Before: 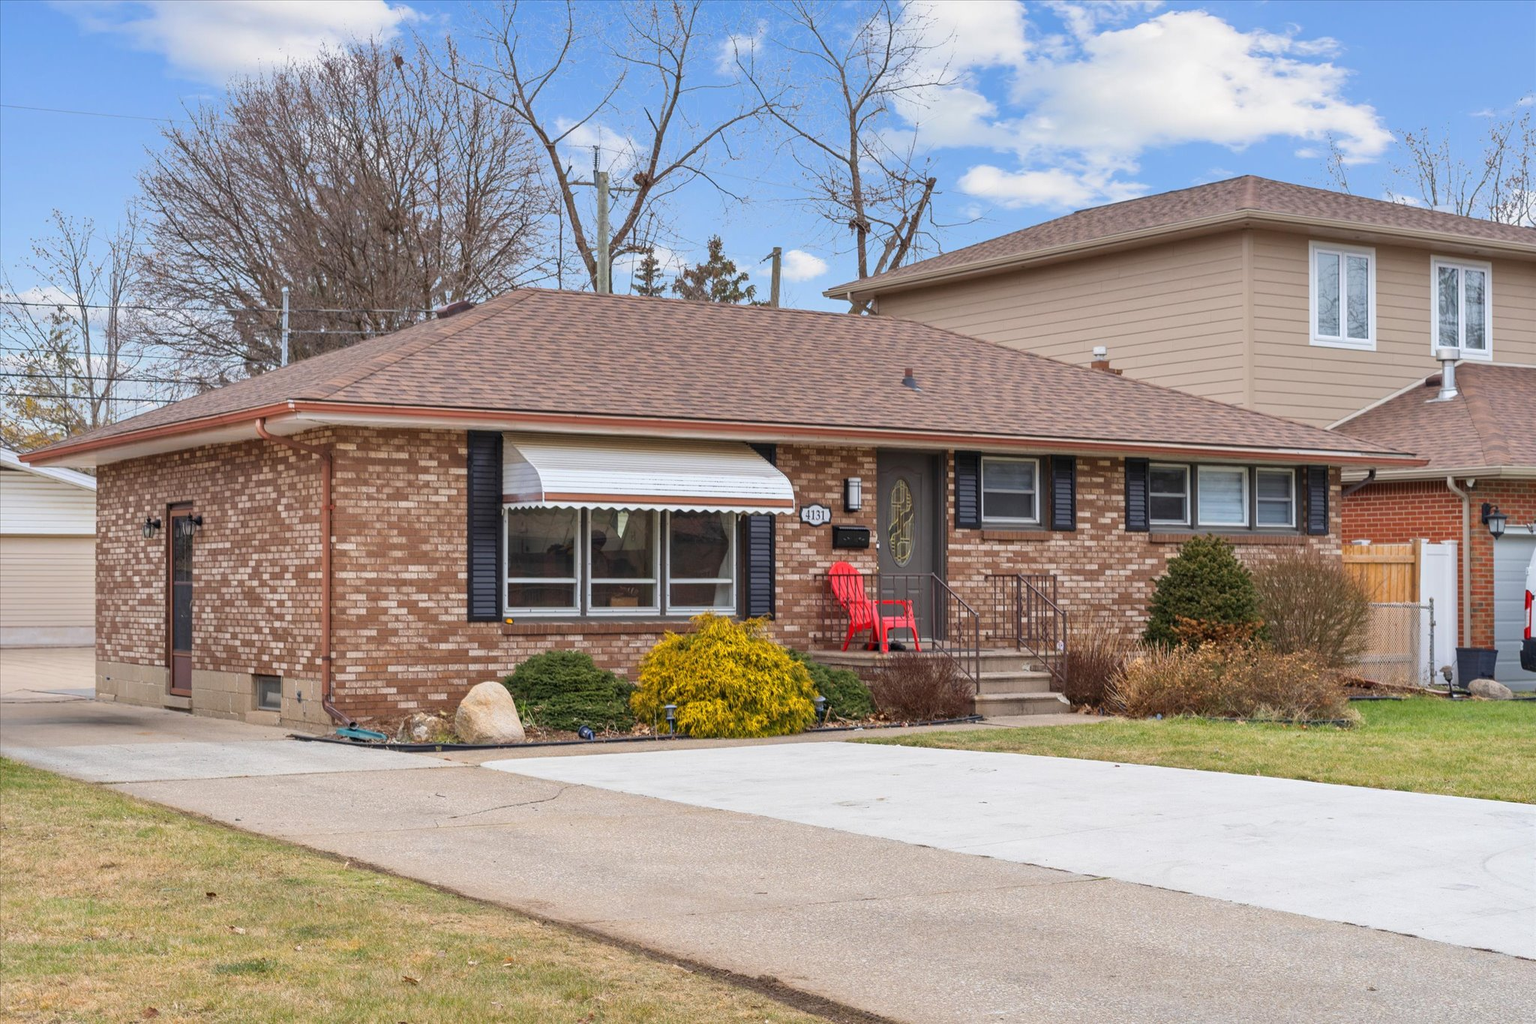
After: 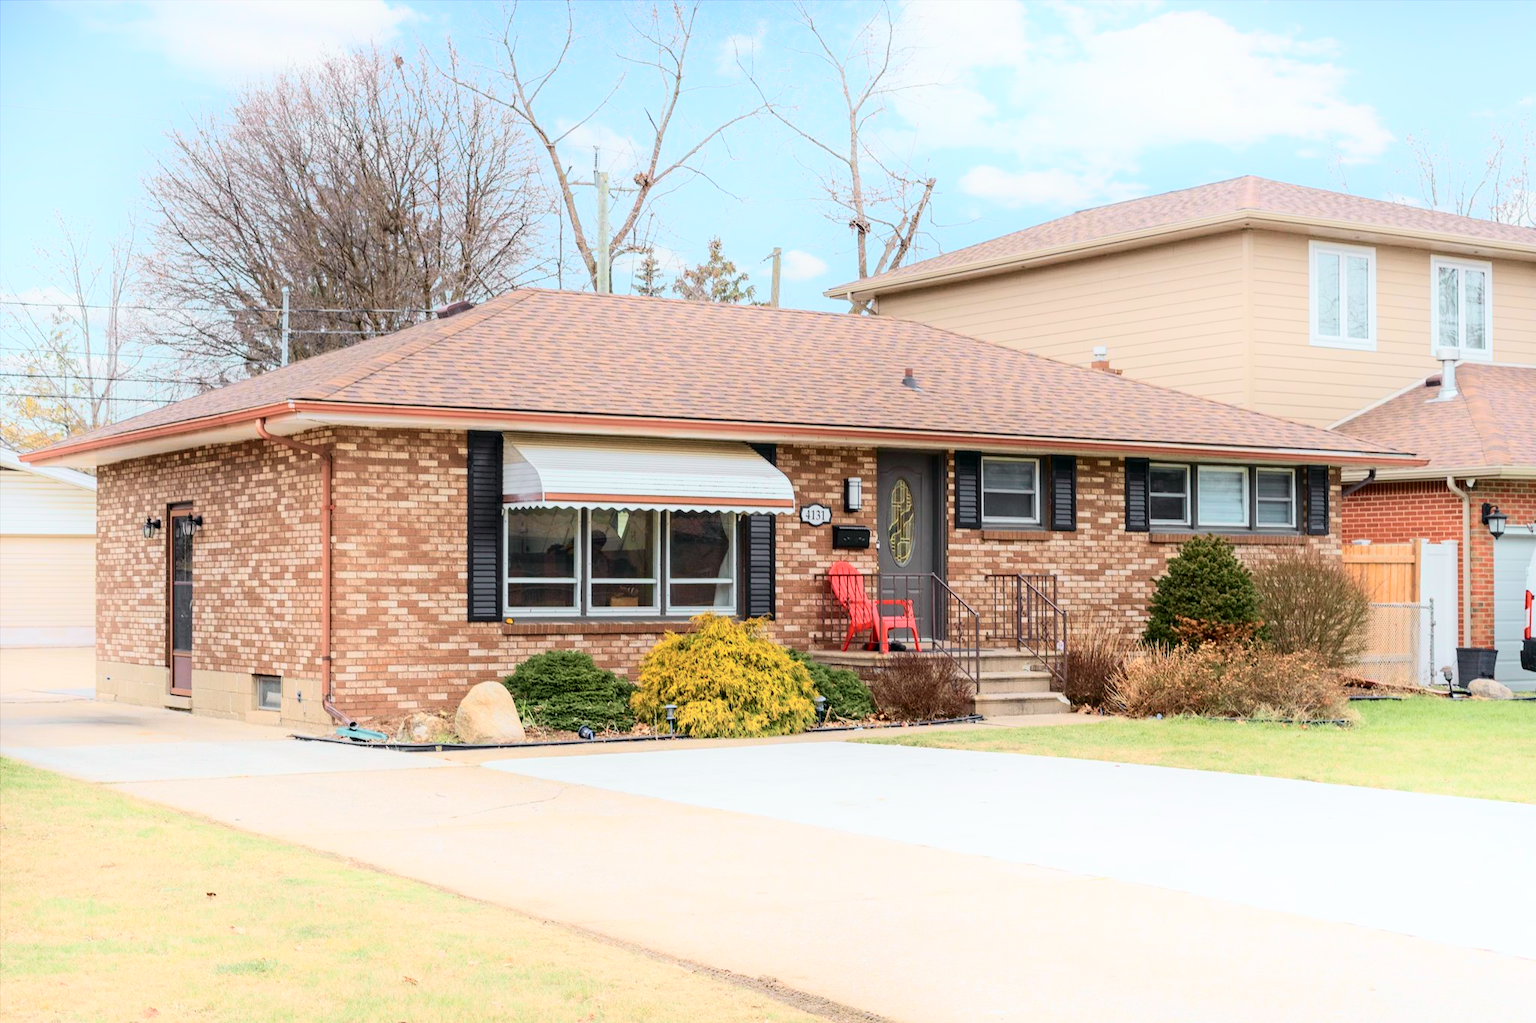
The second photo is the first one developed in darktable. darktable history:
tone curve: curves: ch0 [(0, 0) (0.037, 0.011) (0.135, 0.093) (0.266, 0.281) (0.461, 0.555) (0.581, 0.716) (0.675, 0.793) (0.767, 0.849) (0.91, 0.924) (1, 0.979)]; ch1 [(0, 0) (0.292, 0.278) (0.431, 0.418) (0.493, 0.479) (0.506, 0.5) (0.532, 0.537) (0.562, 0.581) (0.641, 0.663) (0.754, 0.76) (1, 1)]; ch2 [(0, 0) (0.294, 0.3) (0.361, 0.372) (0.429, 0.445) (0.478, 0.486) (0.502, 0.498) (0.518, 0.522) (0.531, 0.549) (0.561, 0.59) (0.64, 0.655) (0.693, 0.706) (0.845, 0.833) (1, 0.951)], color space Lab, independent channels, preserve colors none
shadows and highlights: shadows -90, highlights 90, soften with gaussian
